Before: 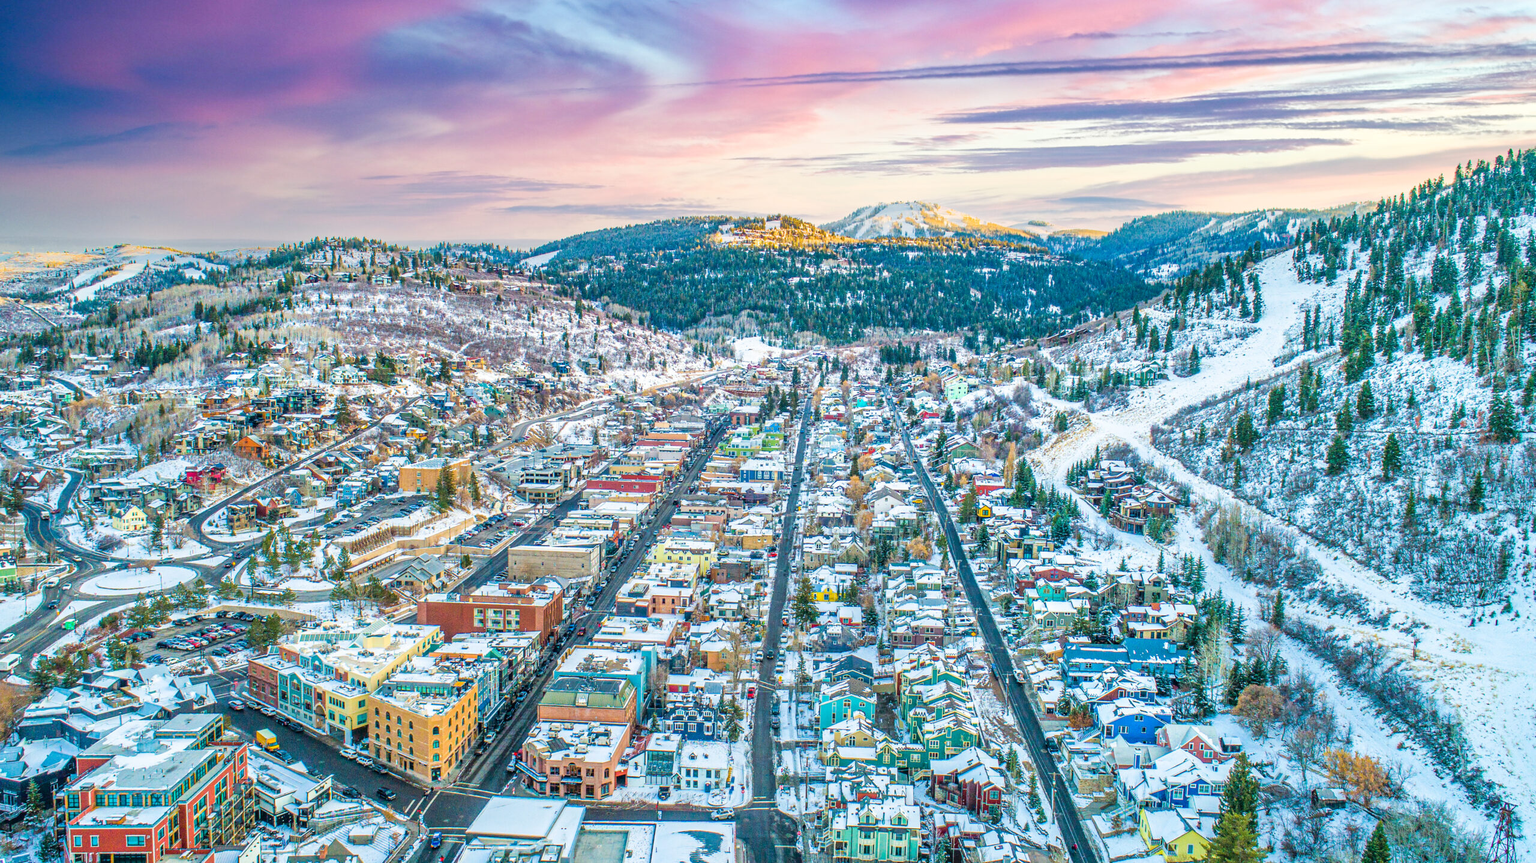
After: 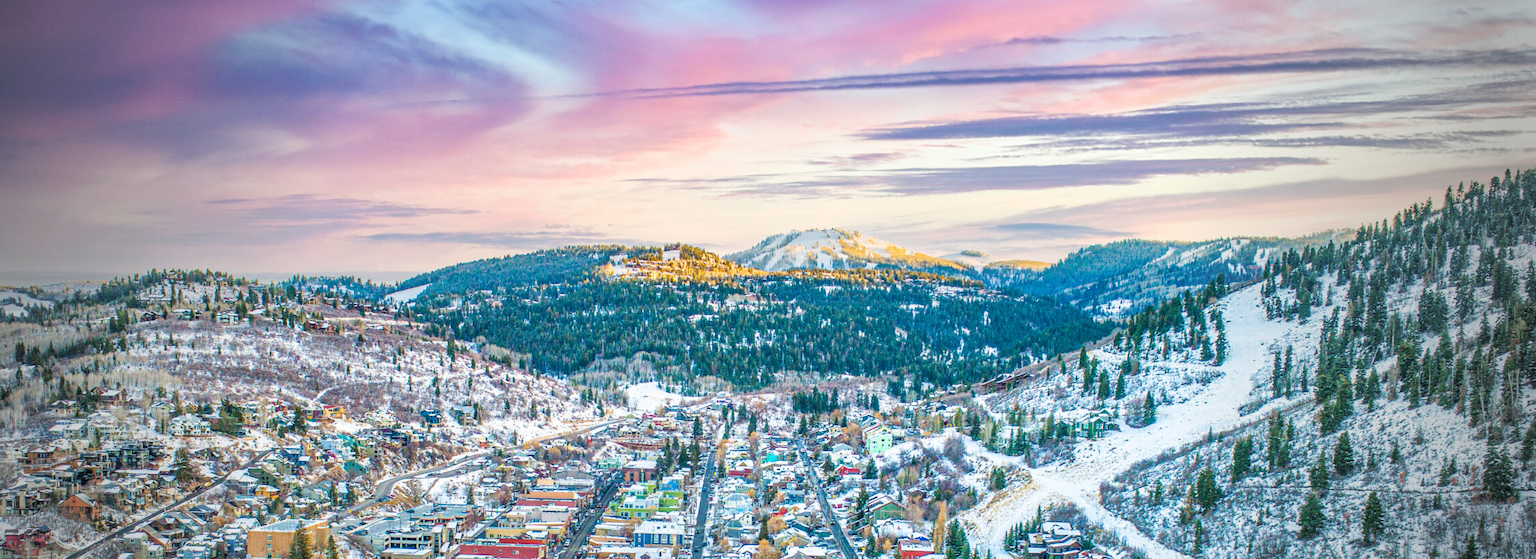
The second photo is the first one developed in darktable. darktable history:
crop and rotate: left 11.812%, bottom 42.776%
vignetting: fall-off start 64.63%, center (-0.034, 0.148), width/height ratio 0.881
